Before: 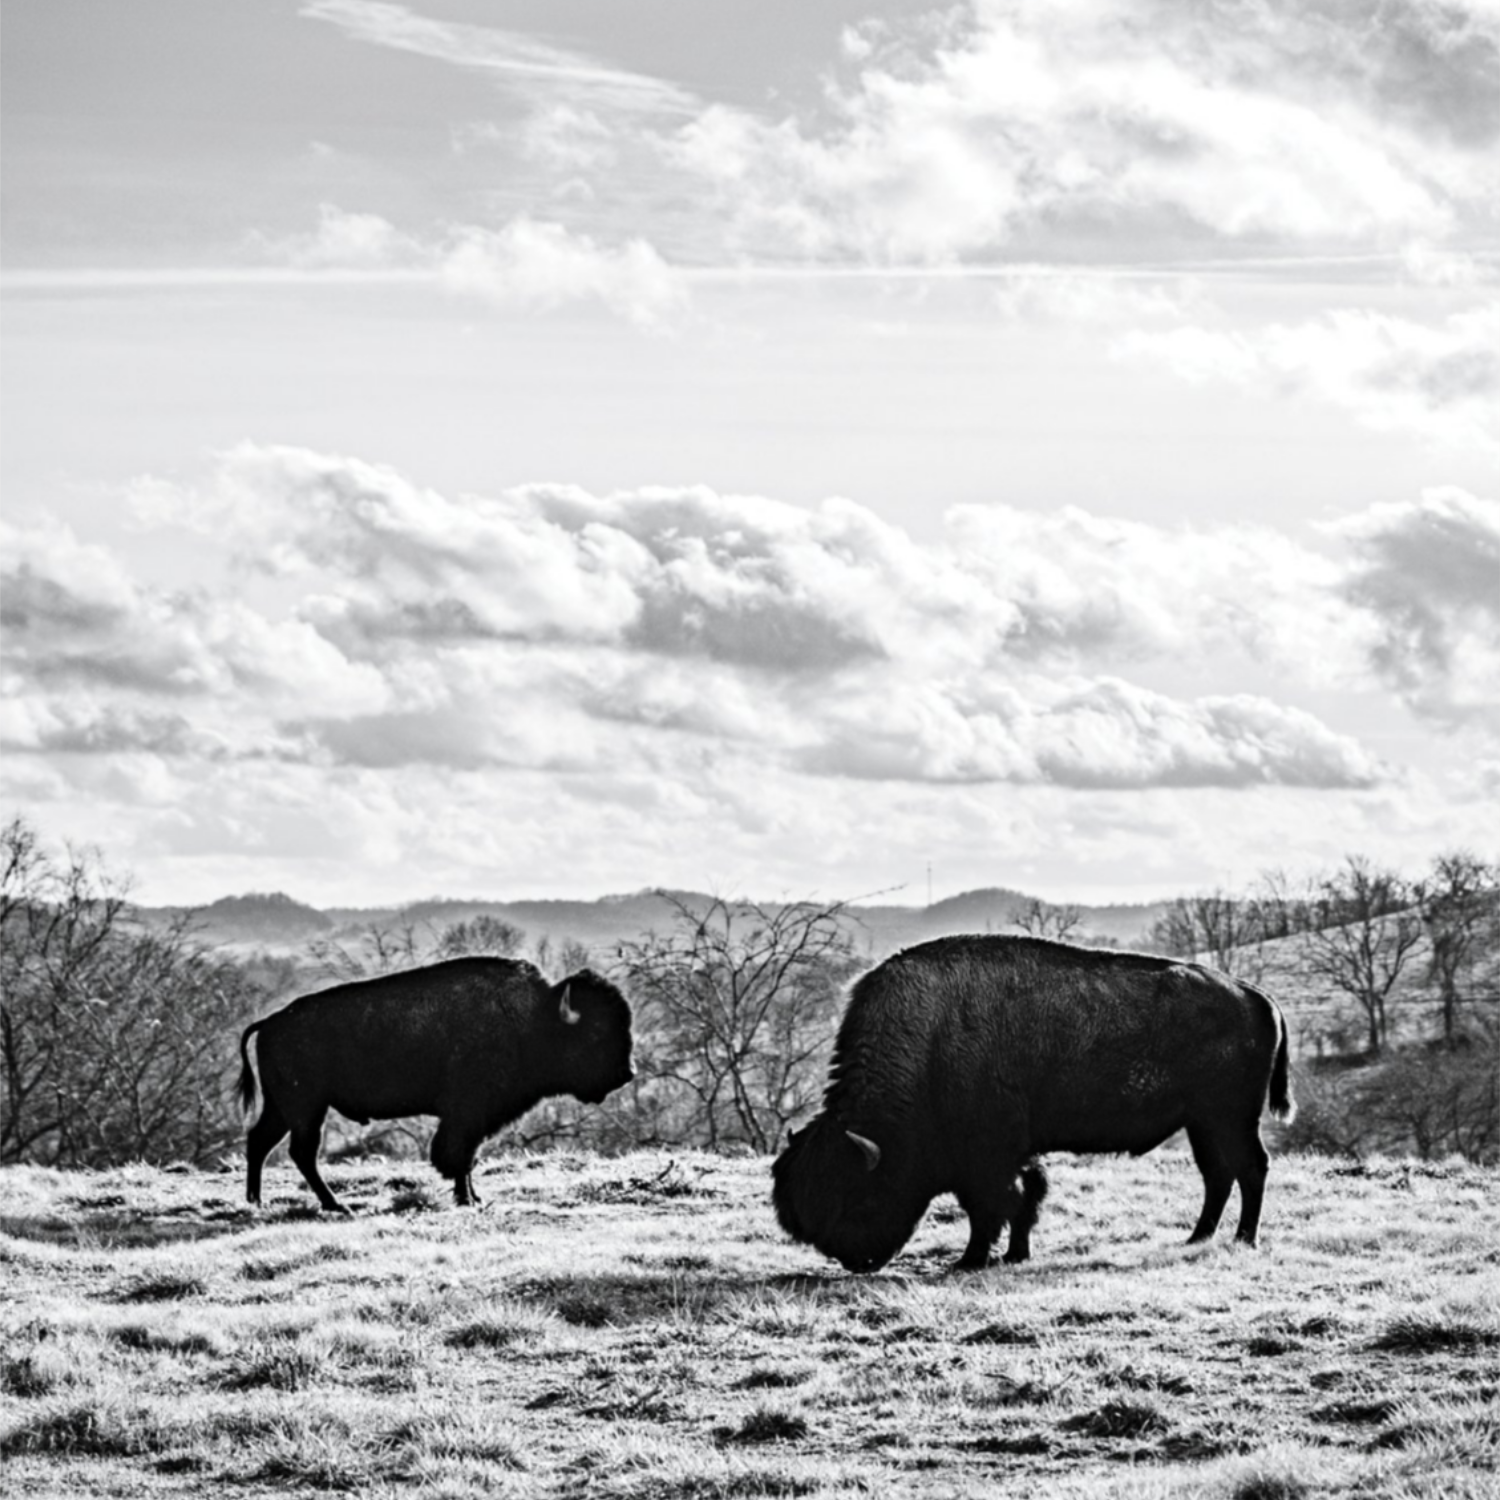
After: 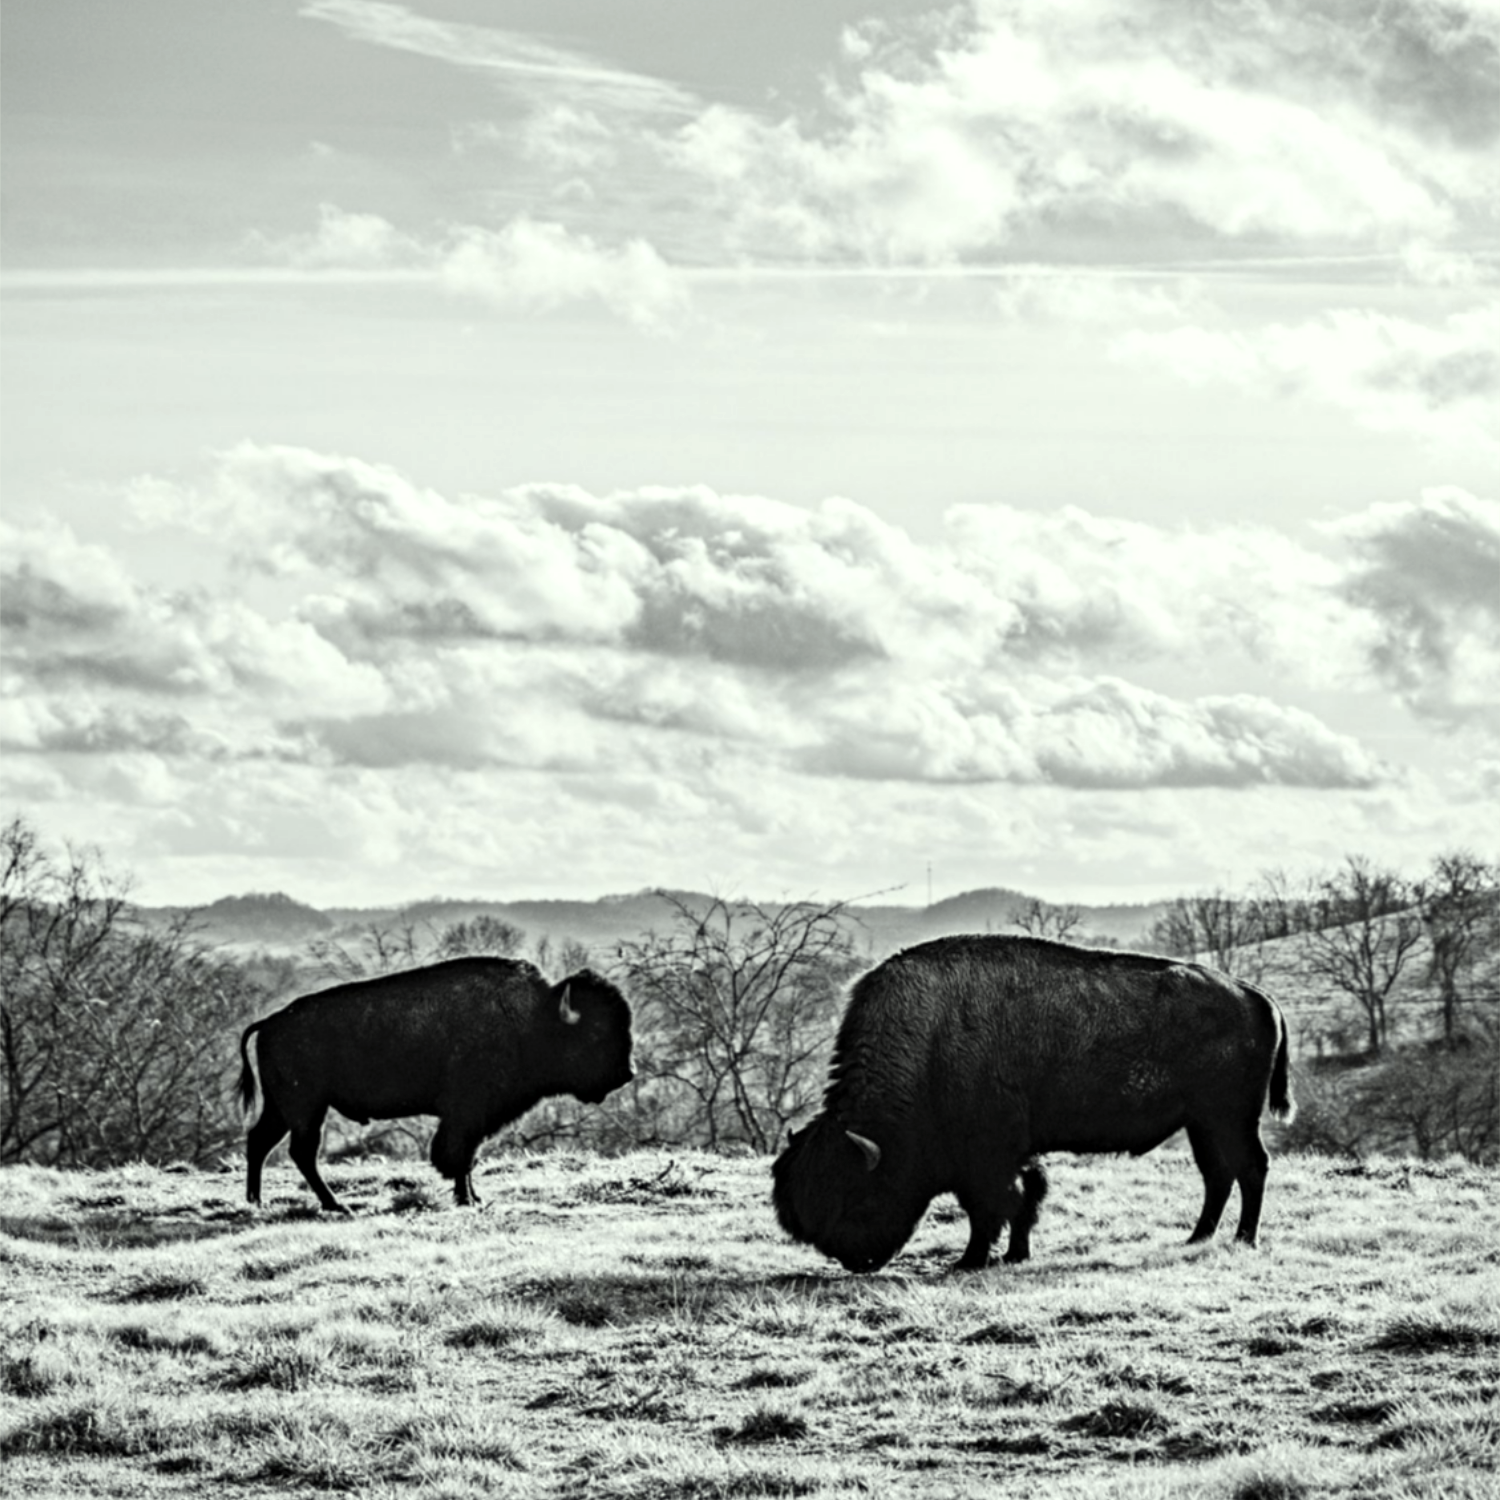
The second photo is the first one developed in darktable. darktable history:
color correction: highlights a* -4.73, highlights b* 5.06, saturation 0.97
local contrast: highlights 100%, shadows 100%, detail 120%, midtone range 0.2
